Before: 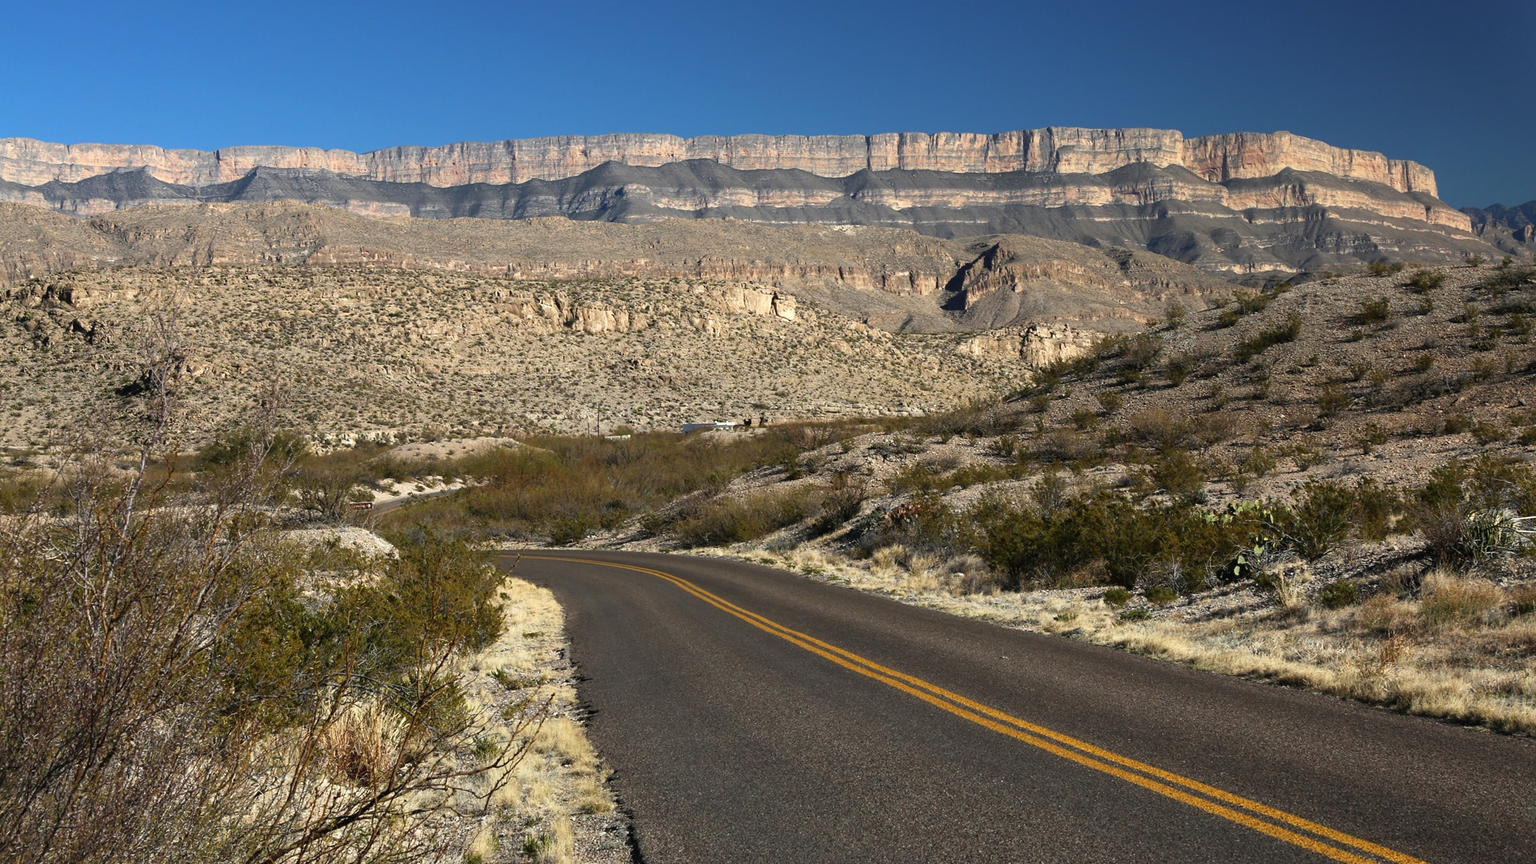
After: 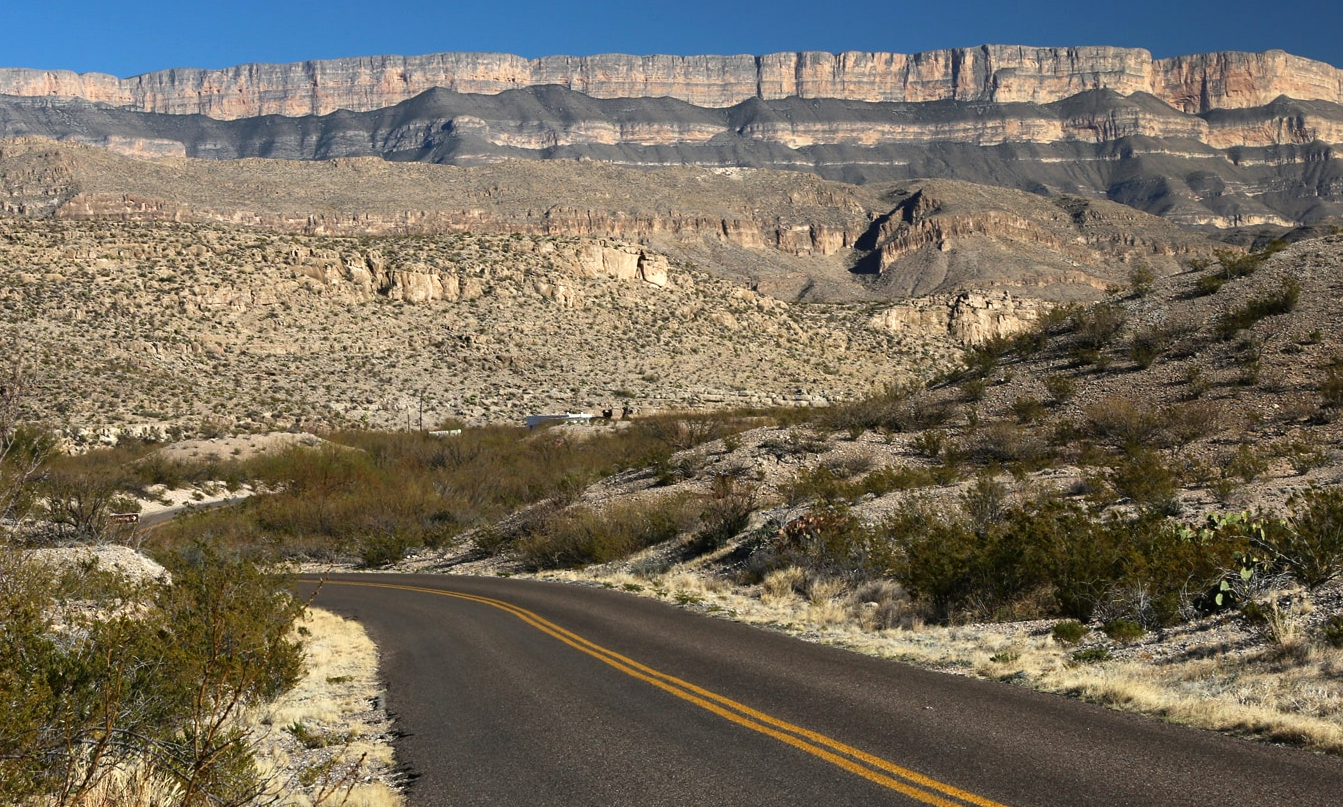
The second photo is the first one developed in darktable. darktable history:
crop and rotate: left 17.046%, top 10.659%, right 12.989%, bottom 14.553%
contrast brightness saturation: contrast 0.08, saturation 0.02
